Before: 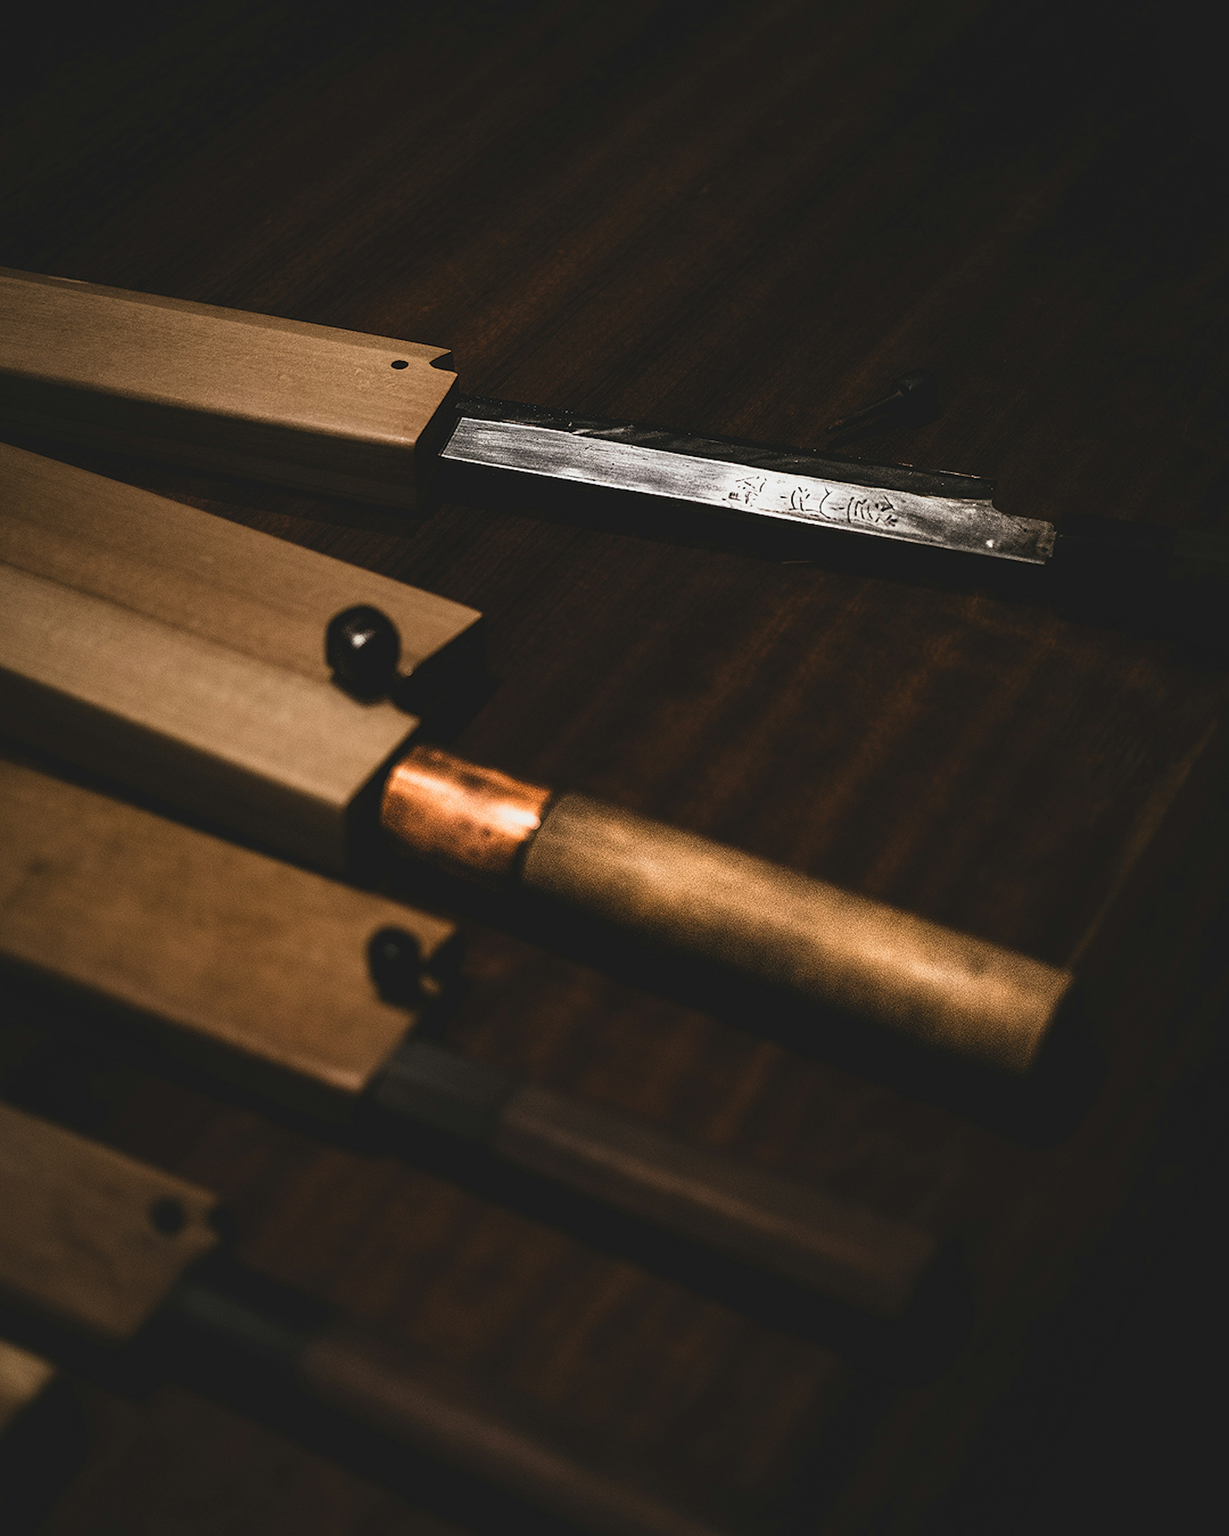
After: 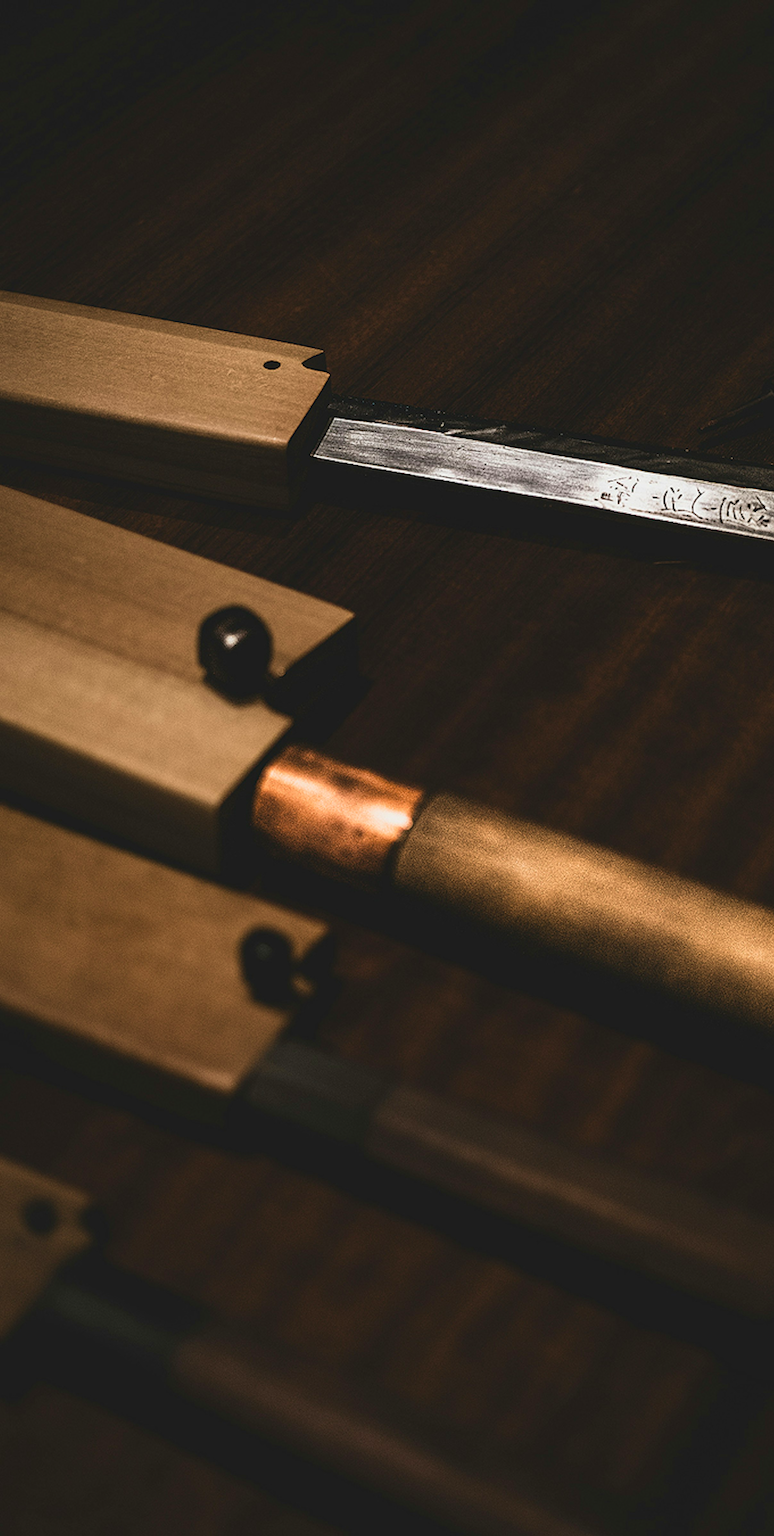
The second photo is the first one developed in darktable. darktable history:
crop: left 10.428%, right 26.55%
velvia: on, module defaults
